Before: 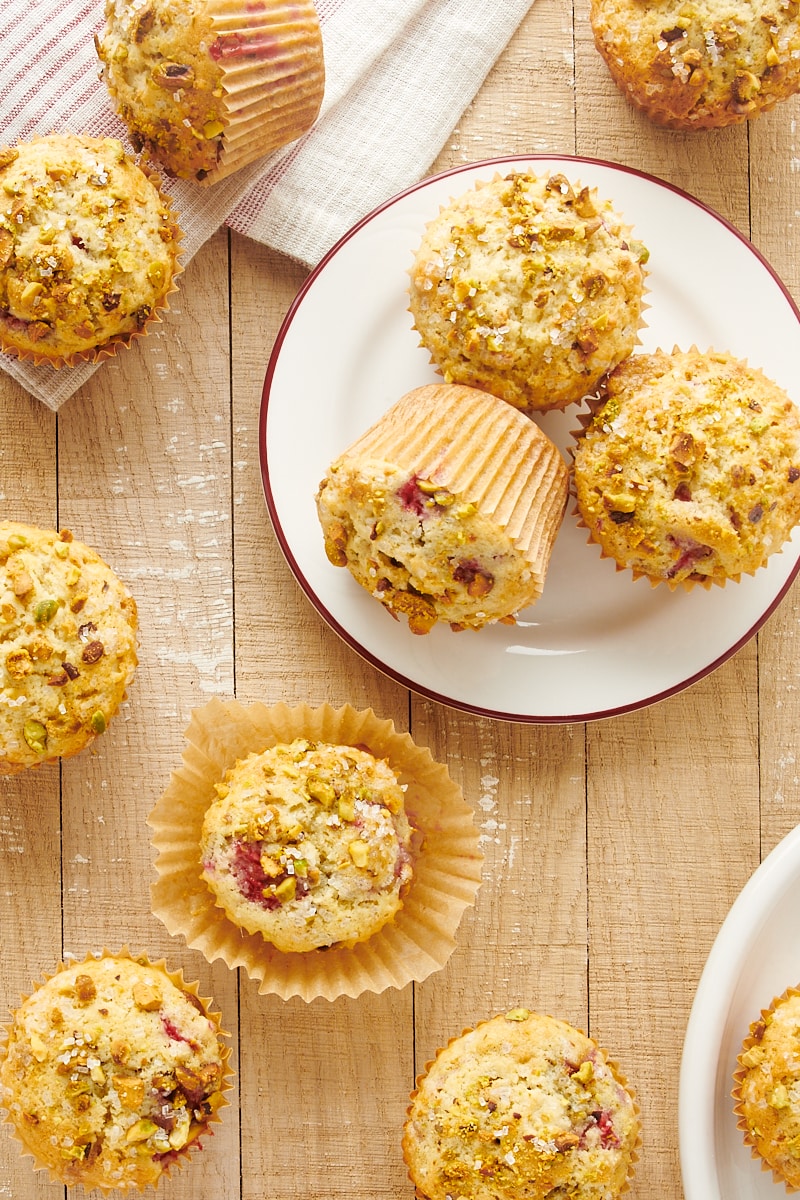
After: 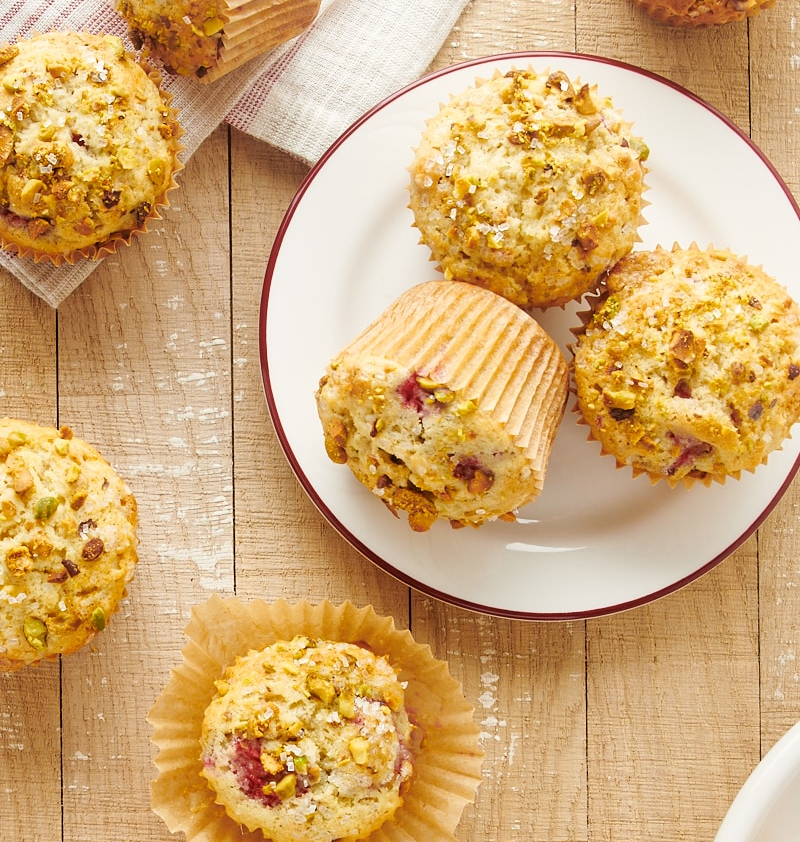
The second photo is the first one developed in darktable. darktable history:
crop and rotate: top 8.6%, bottom 21.162%
